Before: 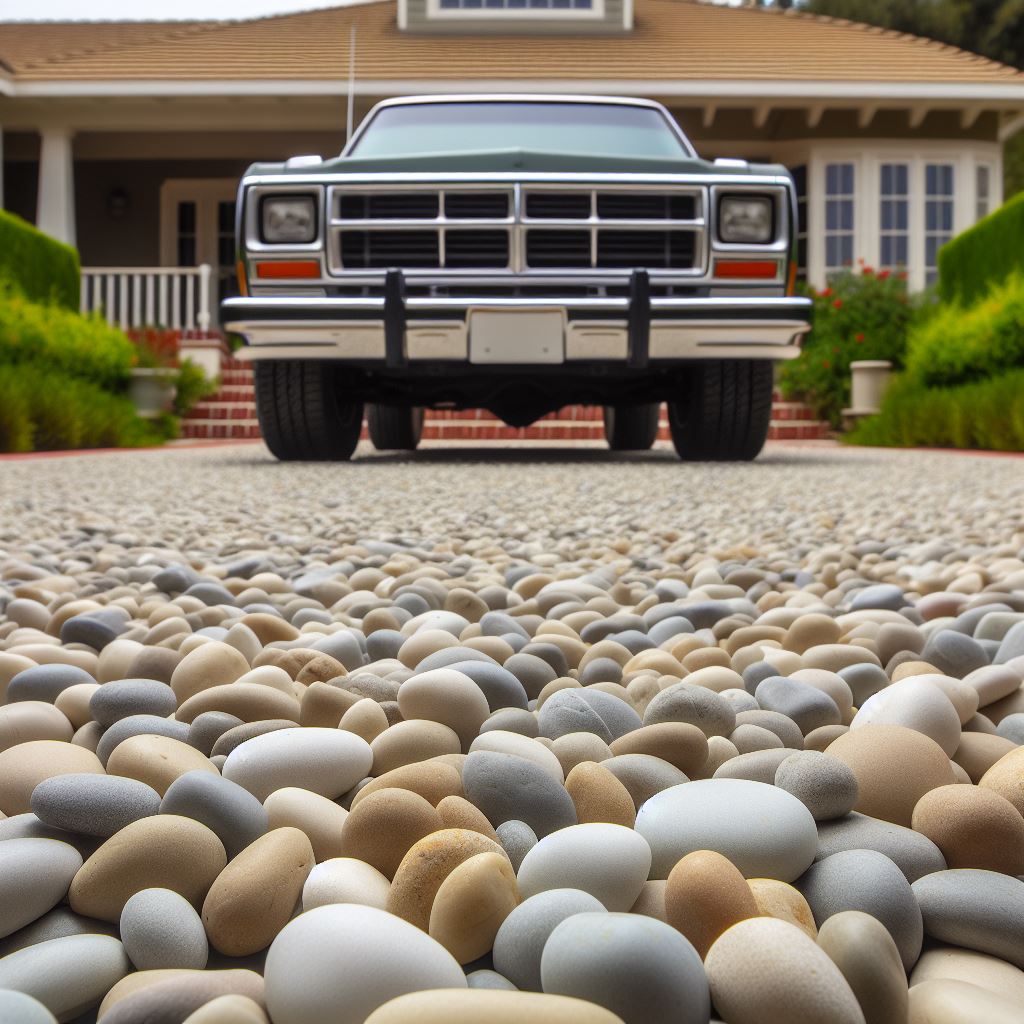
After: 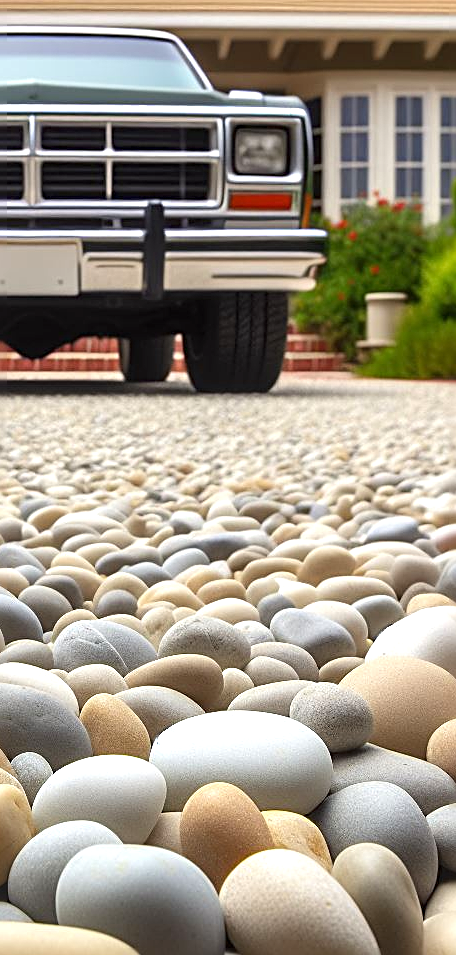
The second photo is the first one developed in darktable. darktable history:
crop: left 47.394%, top 6.731%, right 7.994%
sharpen: radius 2.54, amount 0.652
exposure: exposure 0.522 EV, compensate highlight preservation false
